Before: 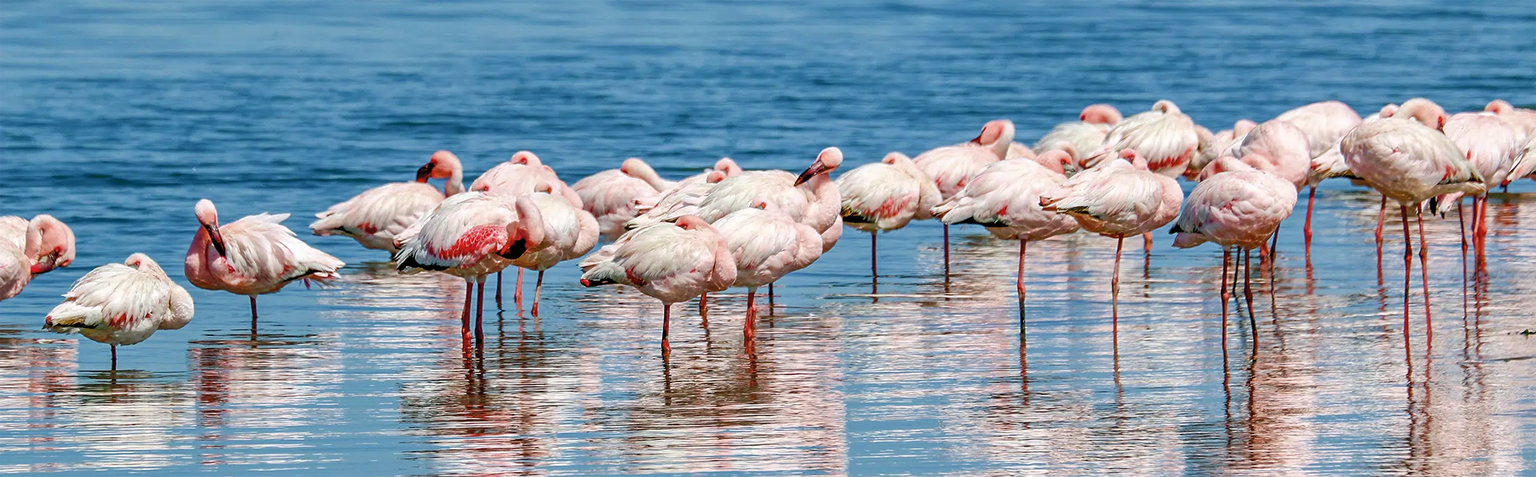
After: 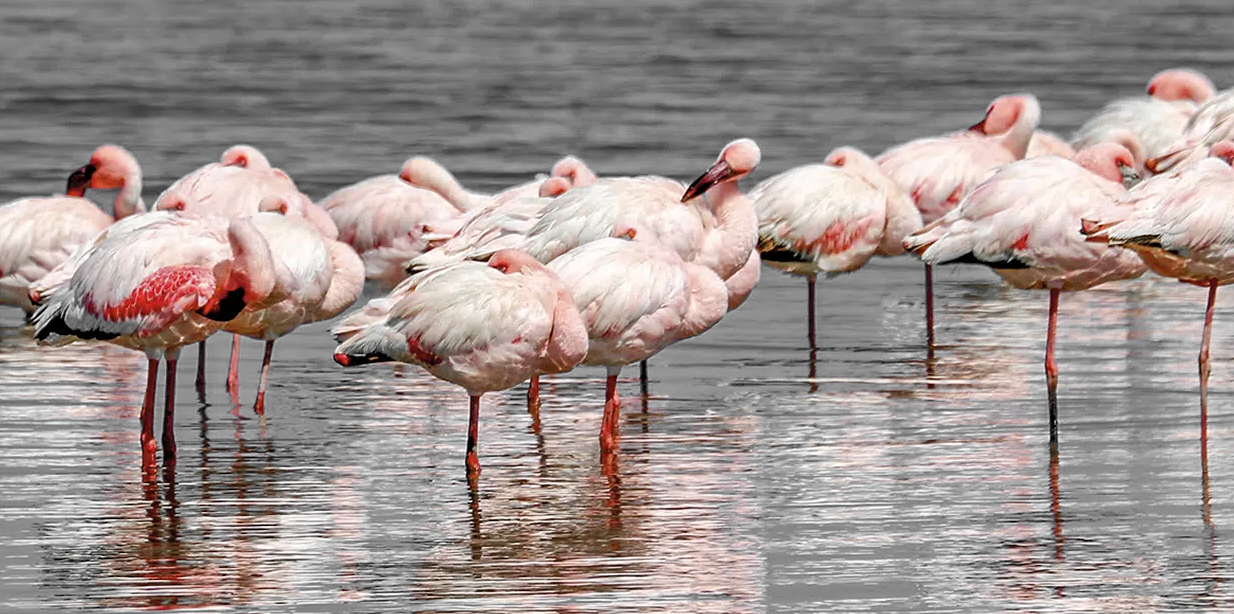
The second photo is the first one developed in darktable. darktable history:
color correction: highlights a* -0.113, highlights b* 0.109
color zones: curves: ch0 [(0, 0.447) (0.184, 0.543) (0.323, 0.476) (0.429, 0.445) (0.571, 0.443) (0.714, 0.451) (0.857, 0.452) (1, 0.447)]; ch1 [(0, 0.464) (0.176, 0.46) (0.287, 0.177) (0.429, 0.002) (0.571, 0) (0.714, 0) (0.857, 0) (1, 0.464)]
crop and rotate: angle 0.019°, left 24.443%, top 13.051%, right 26.144%, bottom 7.788%
